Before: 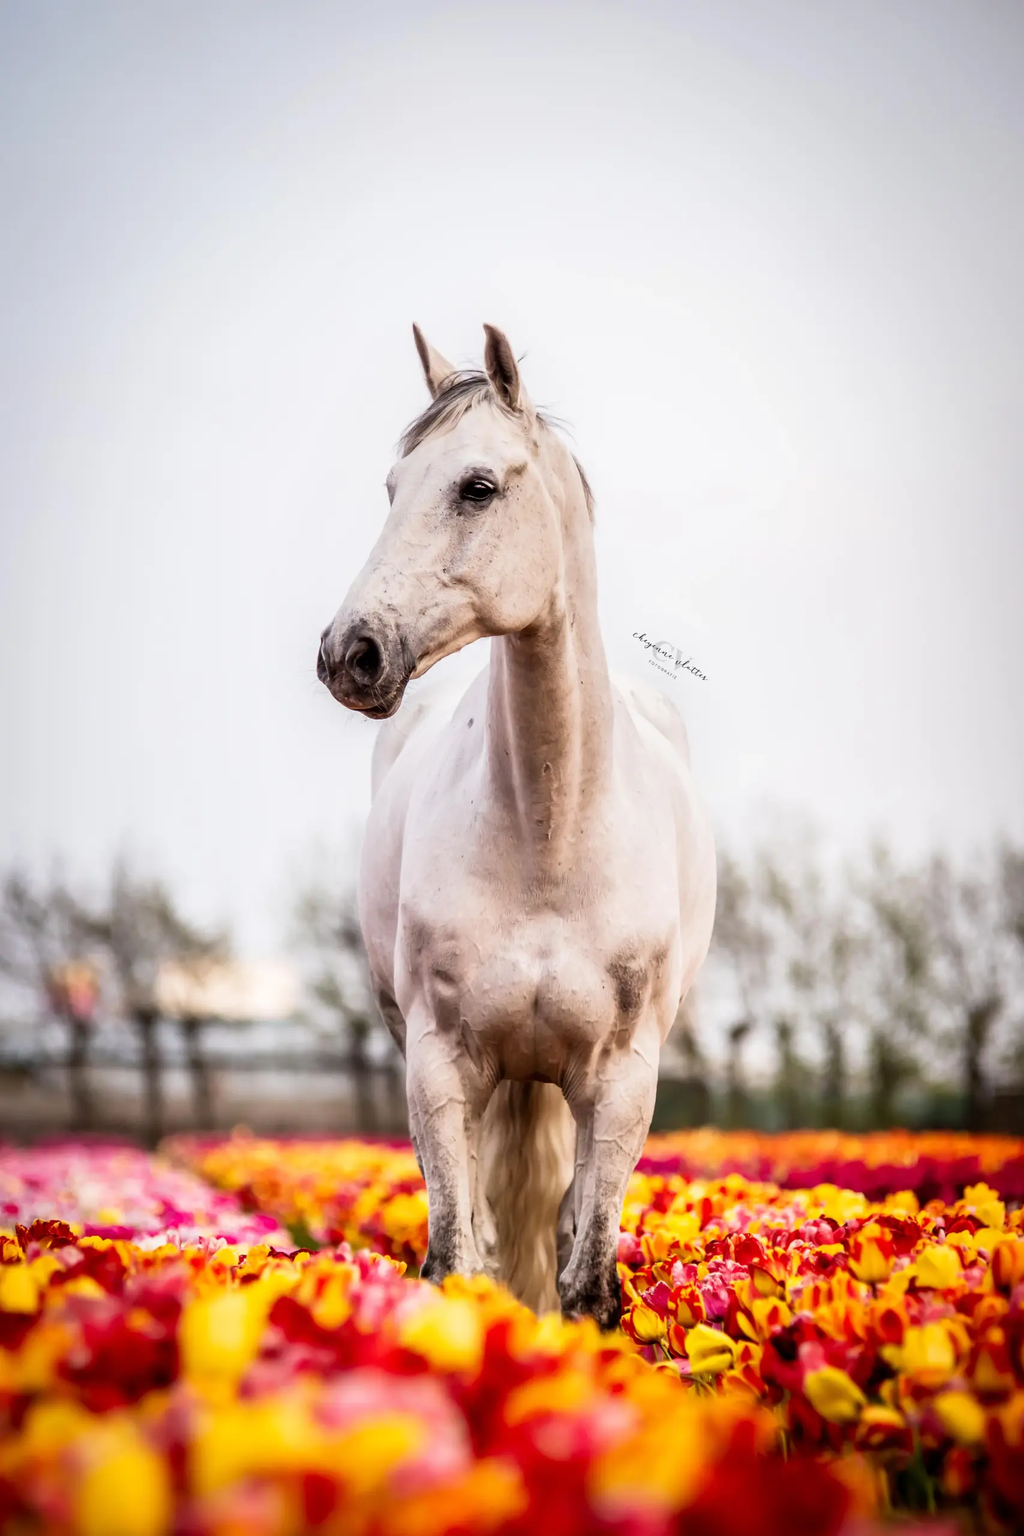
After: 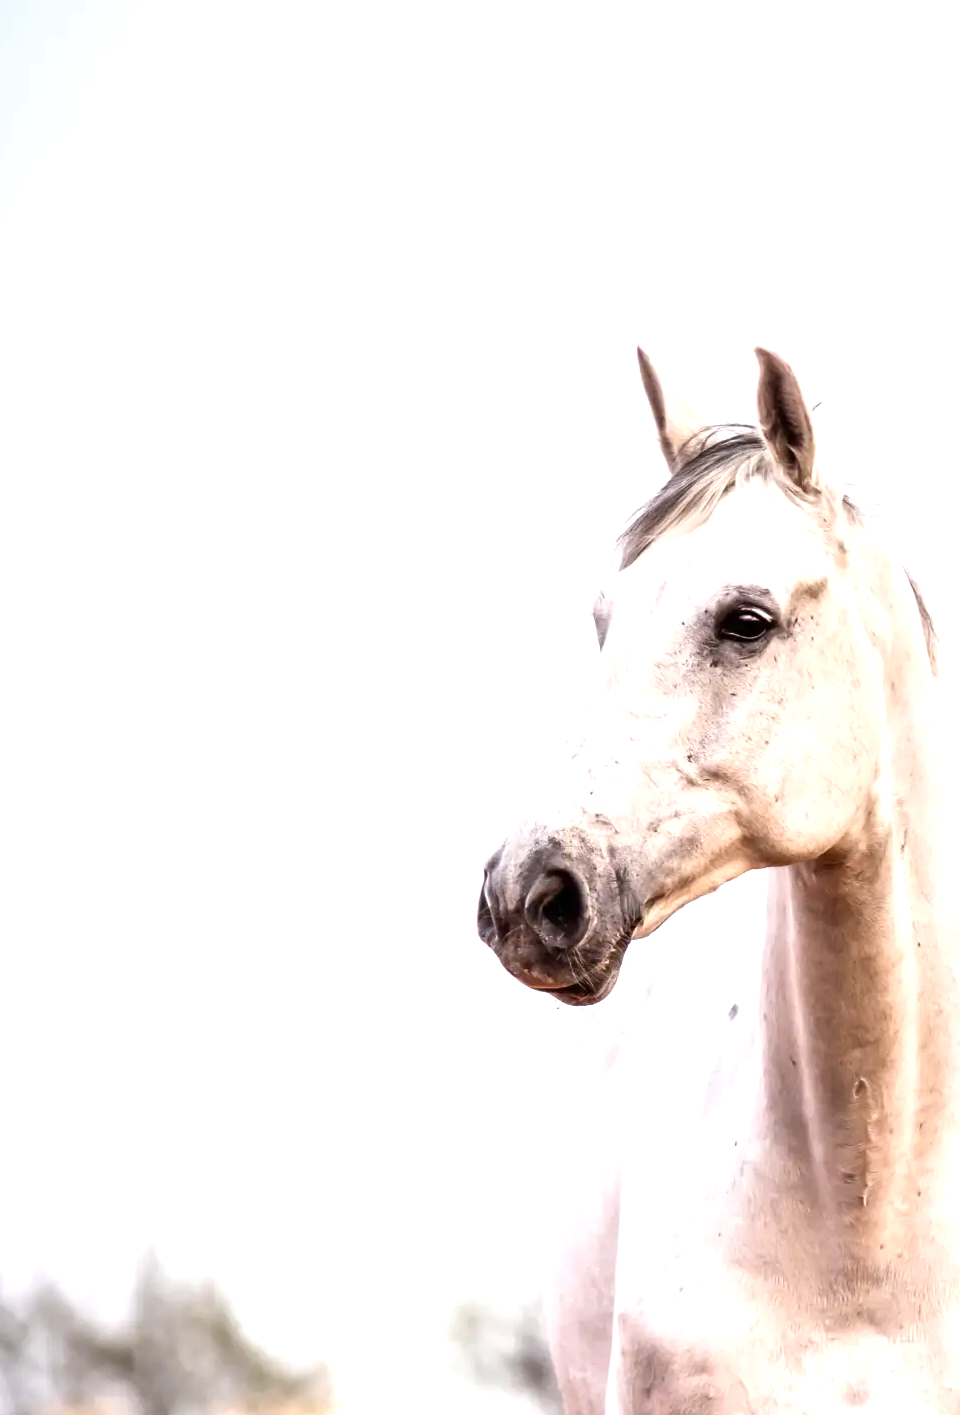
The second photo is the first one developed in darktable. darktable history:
crop and rotate: left 3.02%, top 7.546%, right 40.698%, bottom 37.165%
exposure: exposure 0.771 EV, compensate highlight preservation false
base curve: curves: ch0 [(0, 0) (0.283, 0.295) (1, 1)], preserve colors none
